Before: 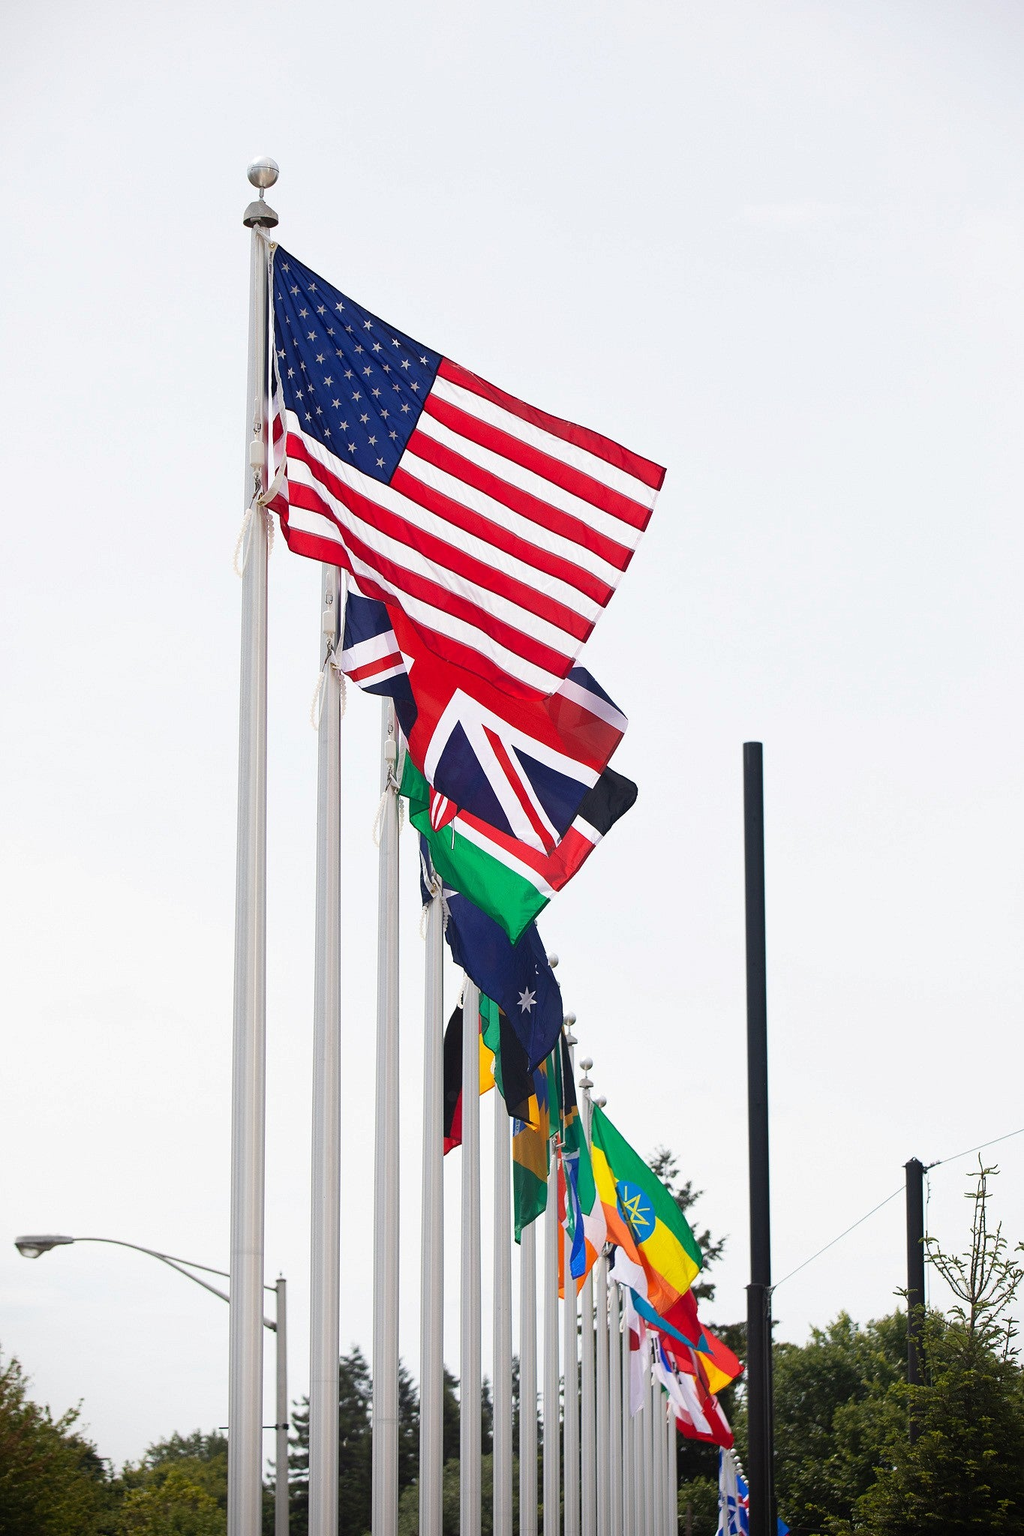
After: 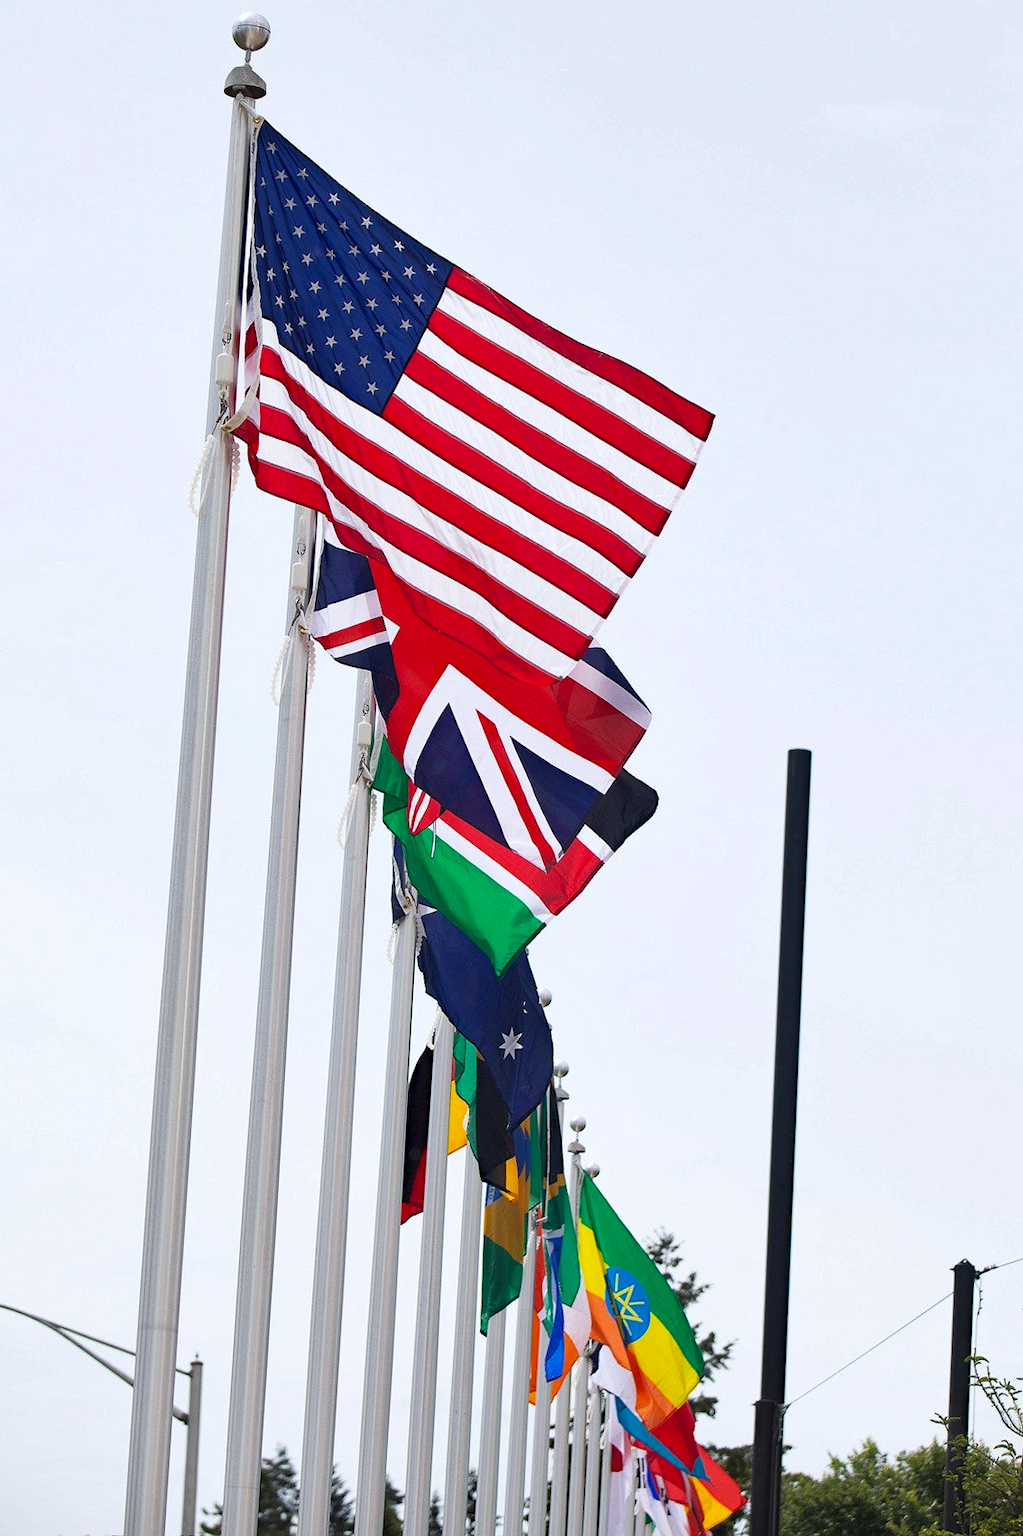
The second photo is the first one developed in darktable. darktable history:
white balance: red 0.98, blue 1.034
crop and rotate: angle -3.27°, left 5.211%, top 5.211%, right 4.607%, bottom 4.607%
shadows and highlights: shadows 32, highlights -32, soften with gaussian
haze removal: strength 0.29, distance 0.25, compatibility mode true, adaptive false
